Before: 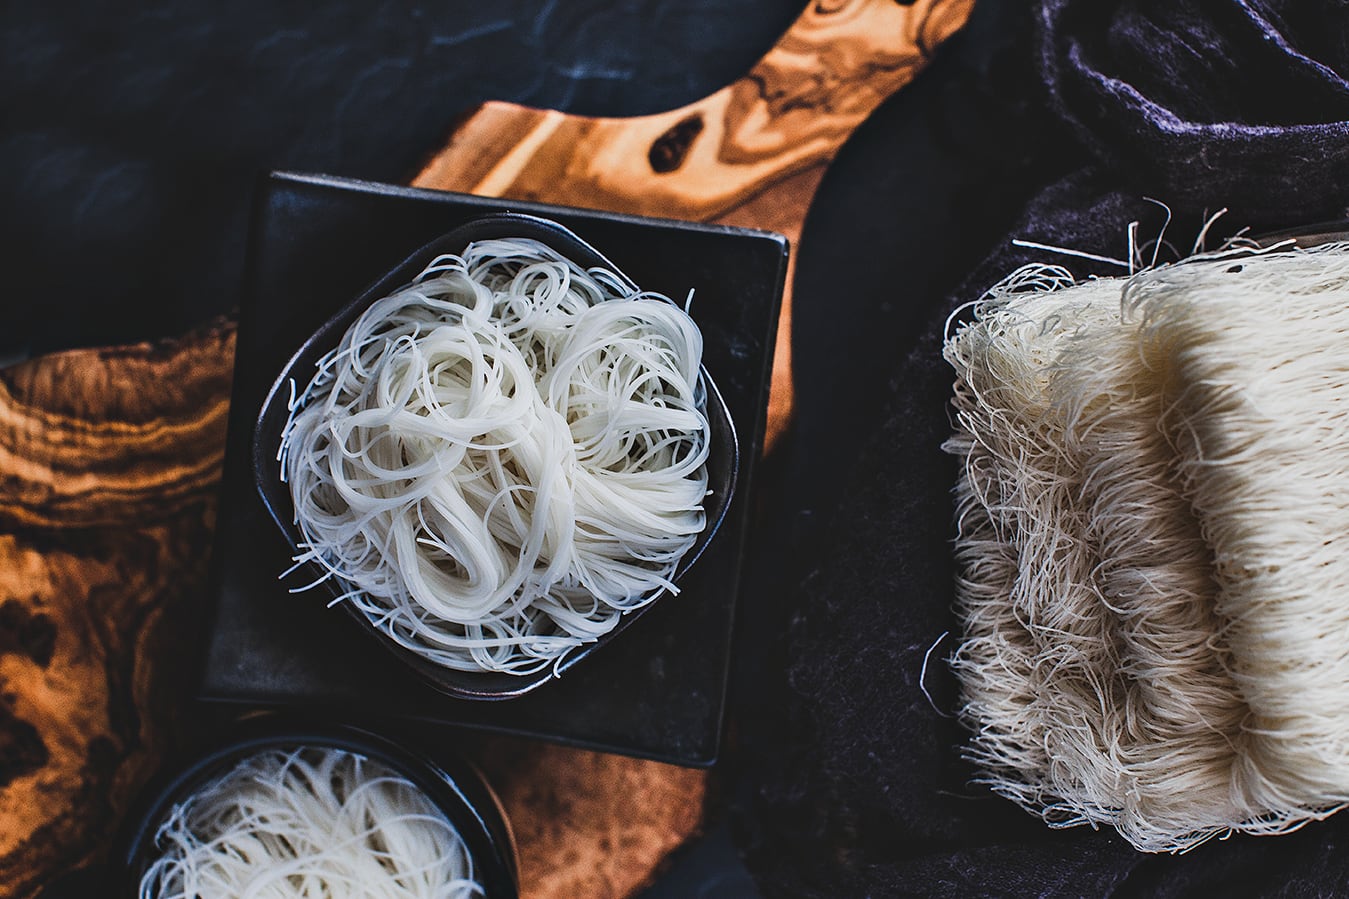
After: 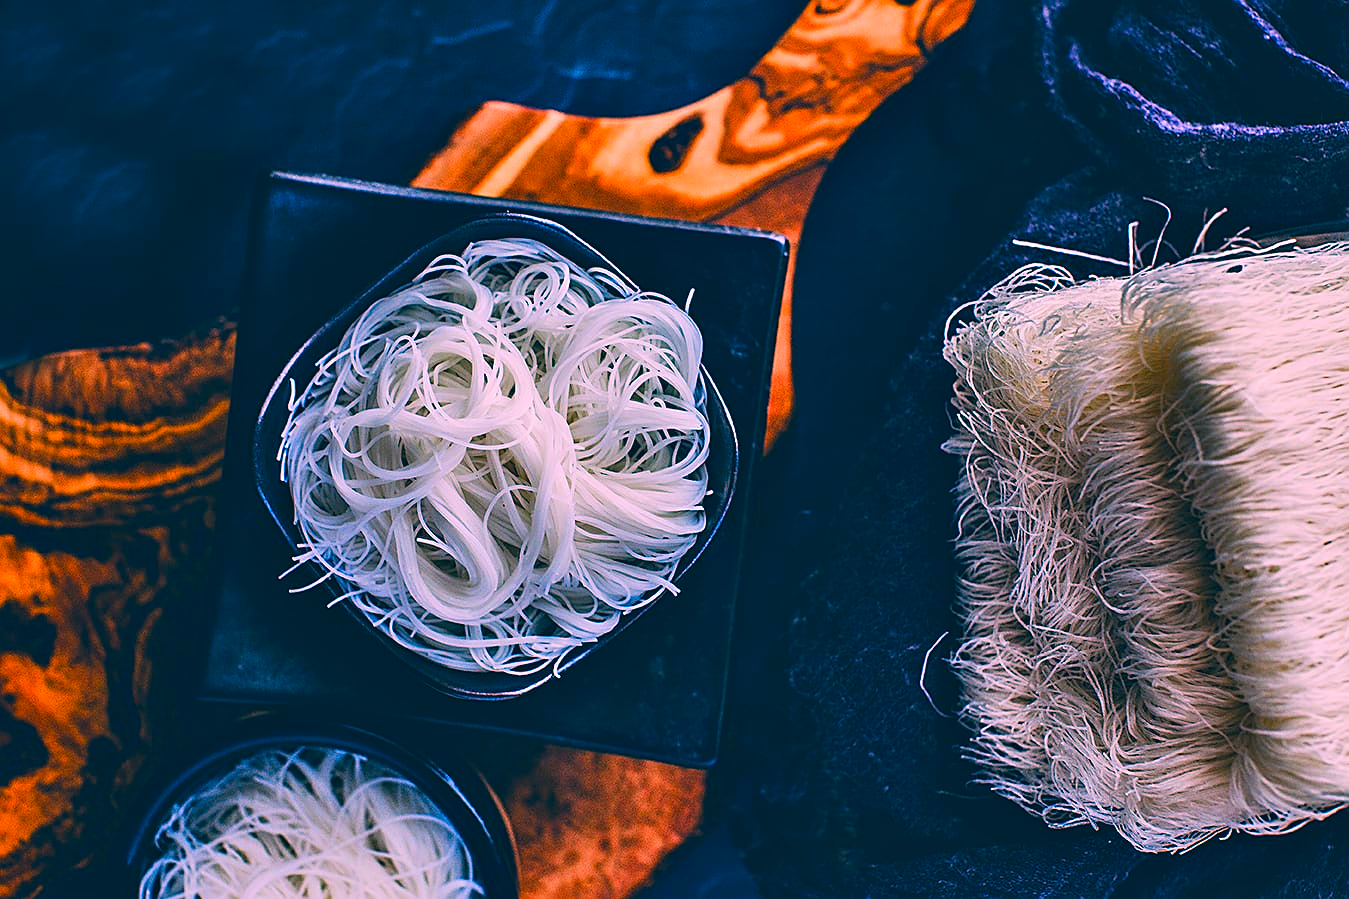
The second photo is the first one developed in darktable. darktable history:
color balance rgb: perceptual saturation grading › global saturation 19.628%, global vibrance 14.977%
color correction: highlights a* 16.53, highlights b* 0.307, shadows a* -14.86, shadows b* -14.03, saturation 1.53
local contrast: mode bilateral grid, contrast 20, coarseness 51, detail 120%, midtone range 0.2
sharpen: on, module defaults
